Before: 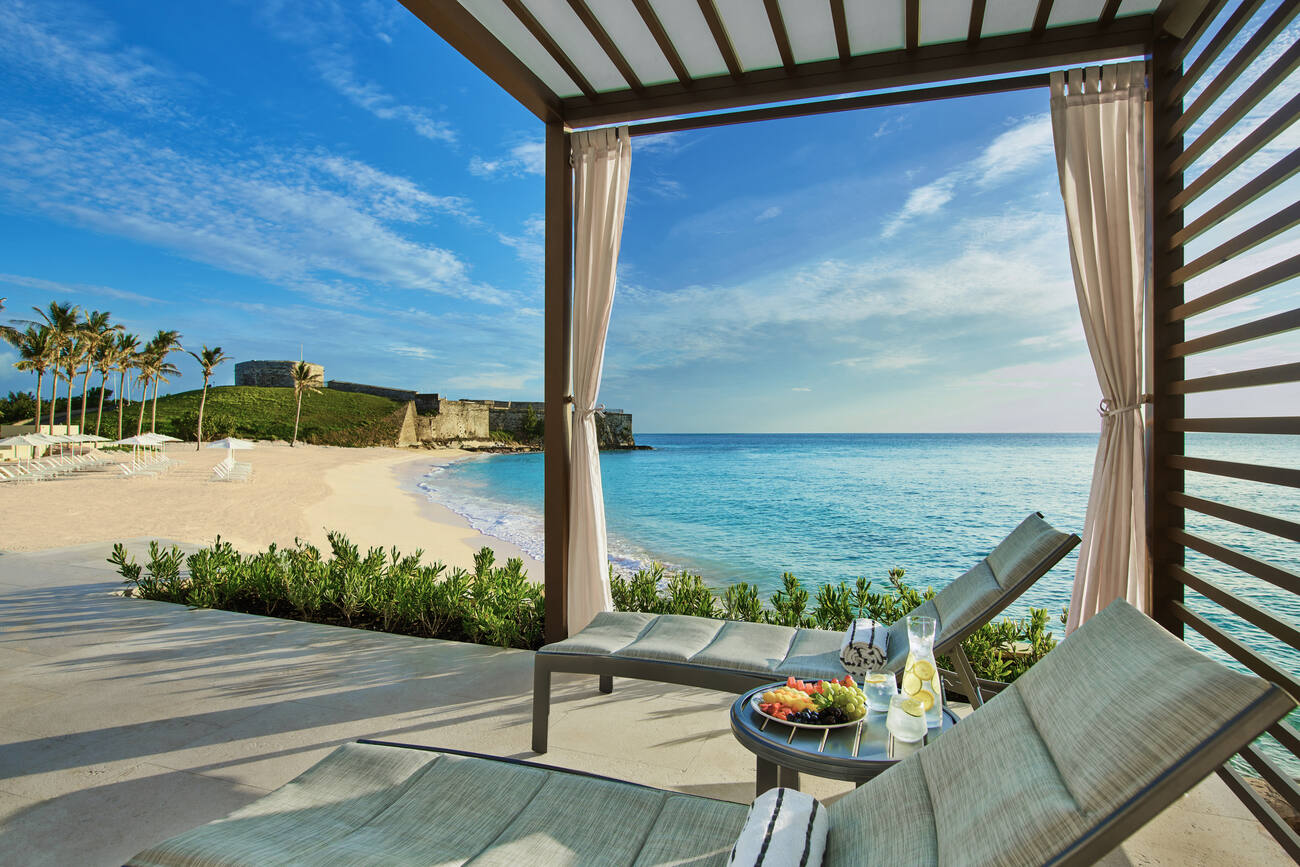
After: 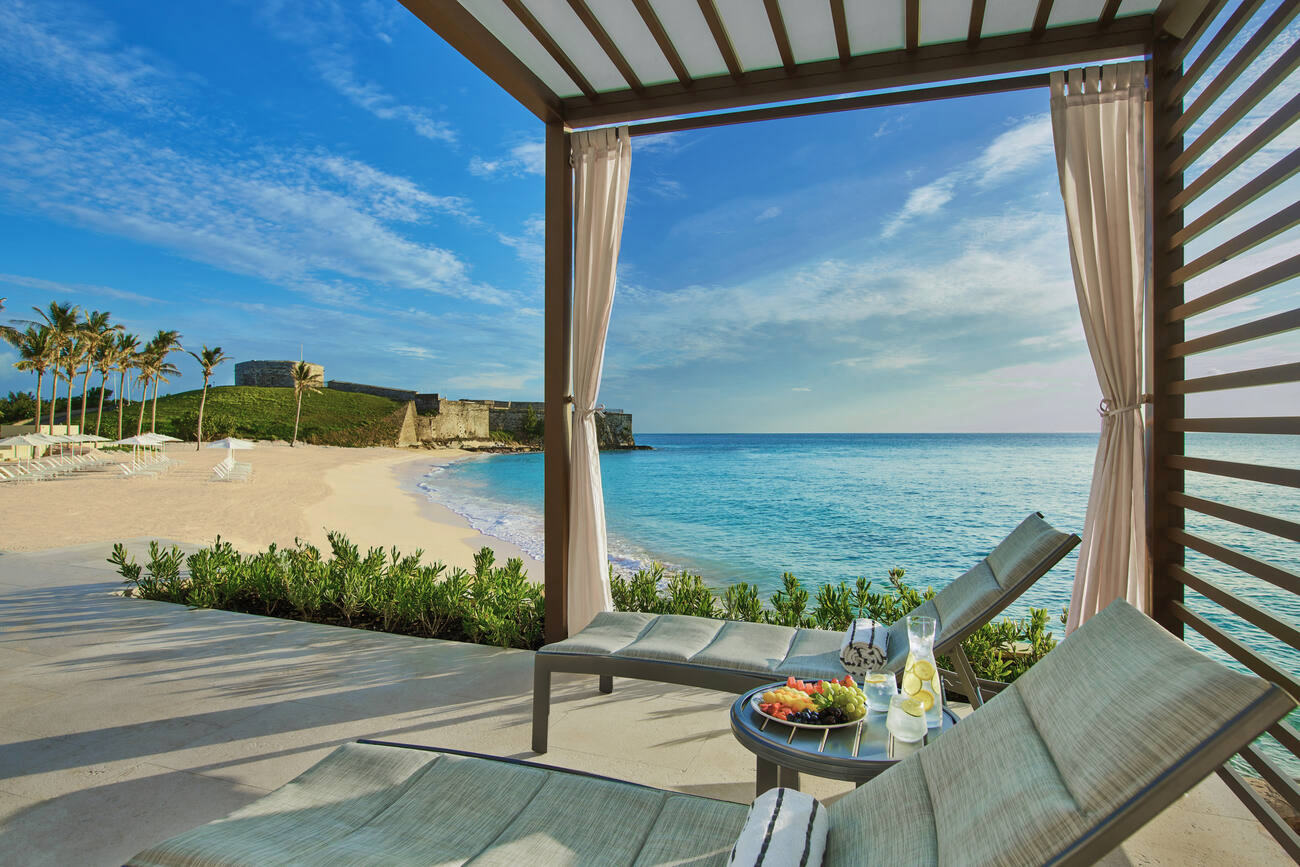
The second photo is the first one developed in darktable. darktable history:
shadows and highlights: on, module defaults
tone equalizer: edges refinement/feathering 500, mask exposure compensation -1.57 EV, preserve details guided filter
